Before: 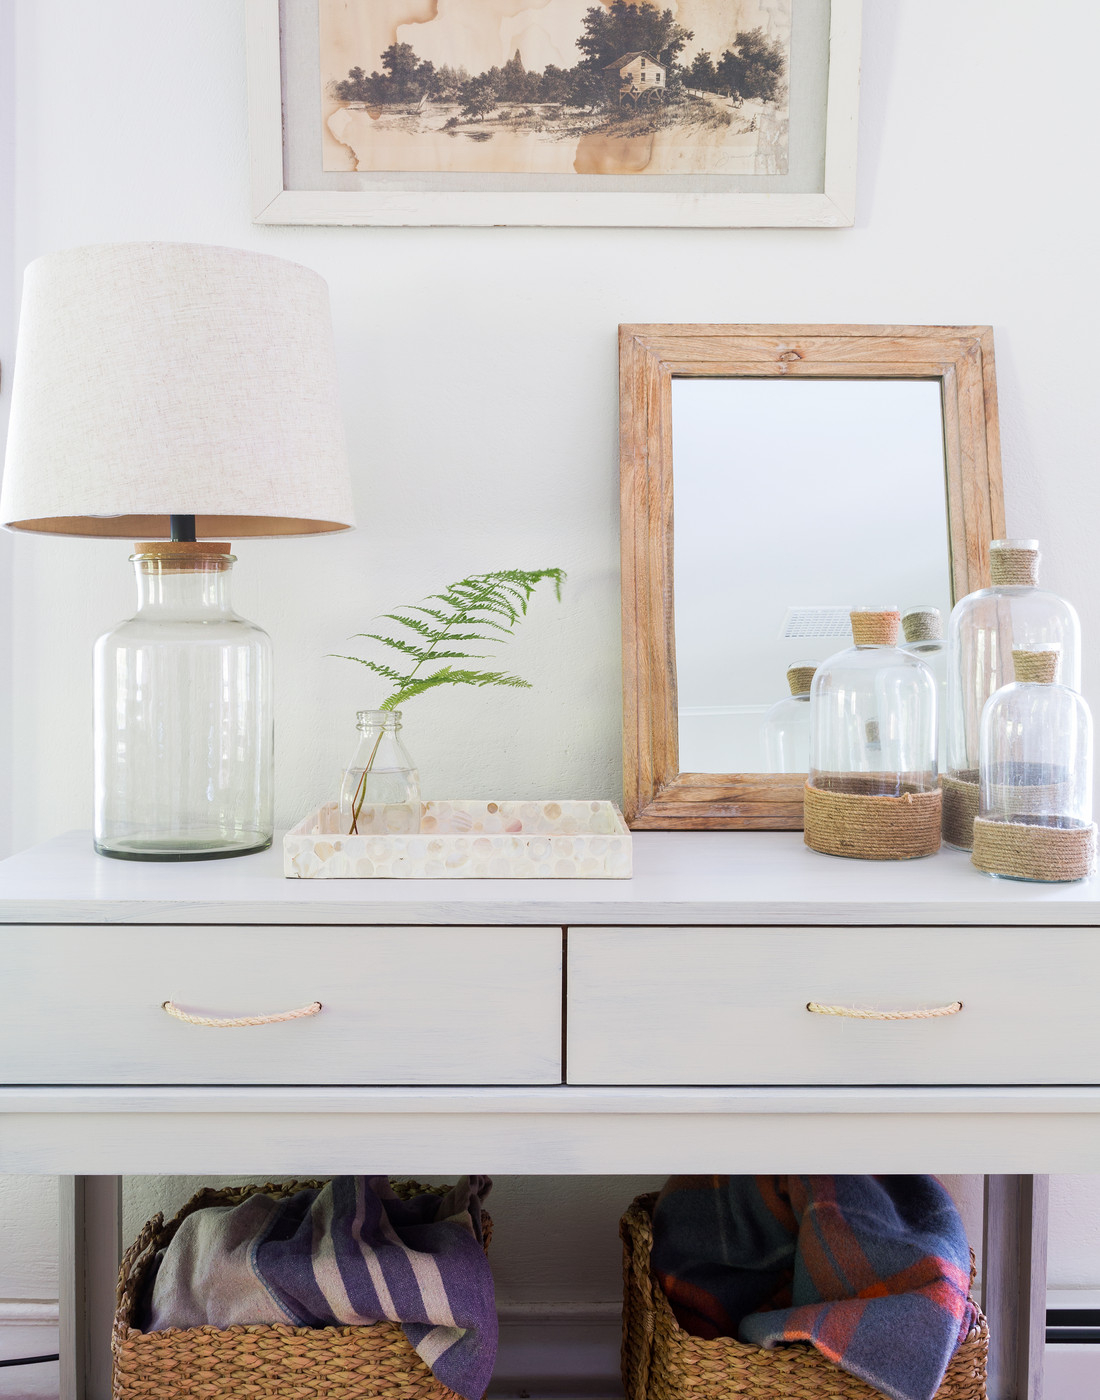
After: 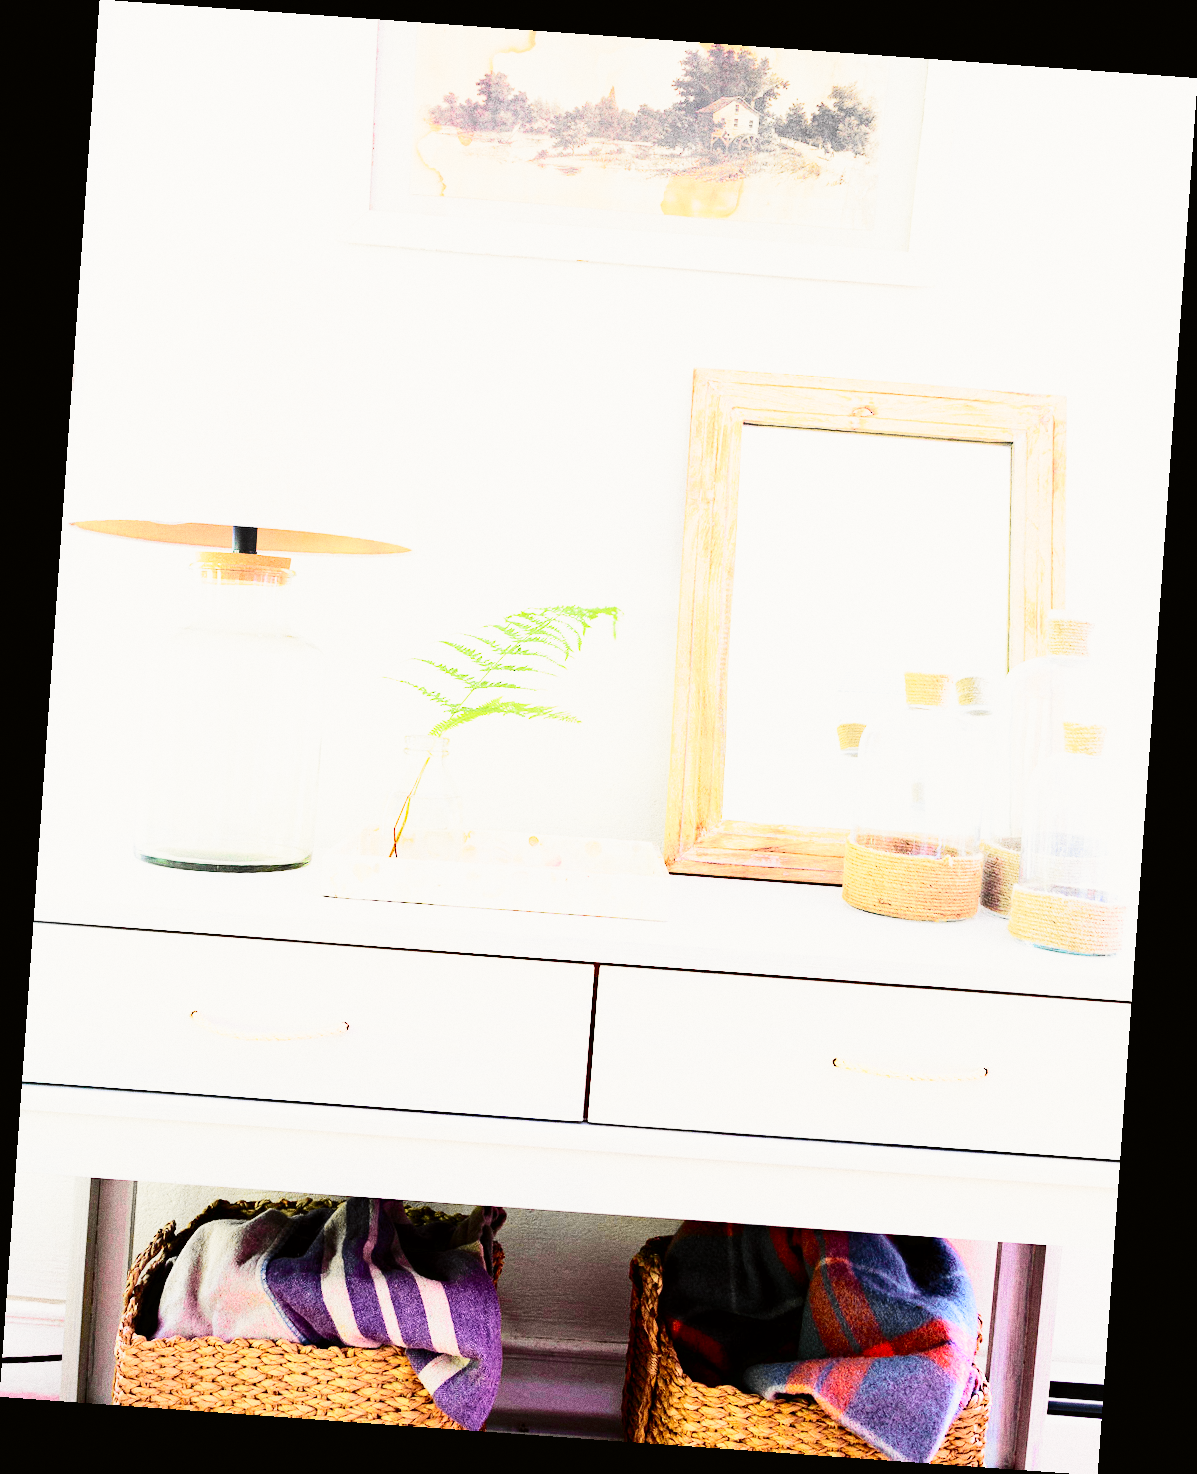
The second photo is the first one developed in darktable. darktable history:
base curve: curves: ch0 [(0, 0.003) (0.001, 0.002) (0.006, 0.004) (0.02, 0.022) (0.048, 0.086) (0.094, 0.234) (0.162, 0.431) (0.258, 0.629) (0.385, 0.8) (0.548, 0.918) (0.751, 0.988) (1, 1)], preserve colors none
tone curve: curves: ch0 [(0.014, 0) (0.13, 0.09) (0.227, 0.211) (0.33, 0.395) (0.494, 0.615) (0.662, 0.76) (0.795, 0.846) (1, 0.969)]; ch1 [(0, 0) (0.366, 0.367) (0.447, 0.416) (0.473, 0.484) (0.504, 0.502) (0.525, 0.518) (0.564, 0.601) (0.634, 0.66) (0.746, 0.804) (1, 1)]; ch2 [(0, 0) (0.333, 0.346) (0.375, 0.375) (0.424, 0.43) (0.476, 0.498) (0.496, 0.505) (0.517, 0.522) (0.548, 0.548) (0.579, 0.618) (0.651, 0.674) (0.688, 0.728) (1, 1)], color space Lab, independent channels, preserve colors none
haze removal: compatibility mode true, adaptive false
shadows and highlights: shadows 0, highlights 40
rotate and perspective: rotation 4.1°, automatic cropping off
grain: coarseness 0.09 ISO, strength 40%
exposure: exposure 0.127 EV, compensate highlight preservation false
